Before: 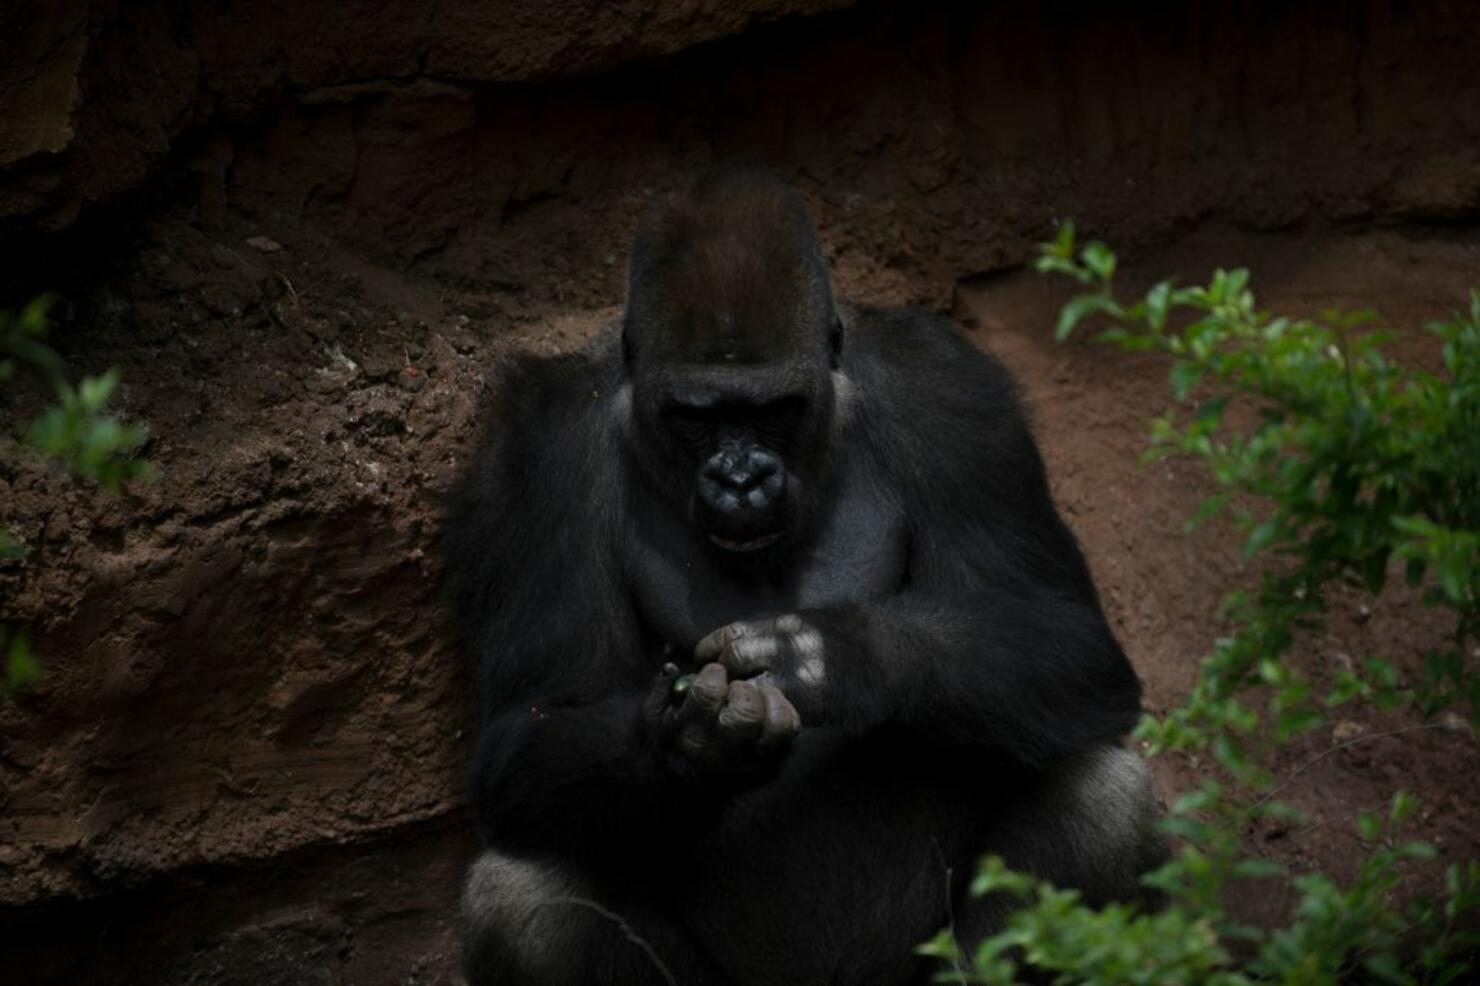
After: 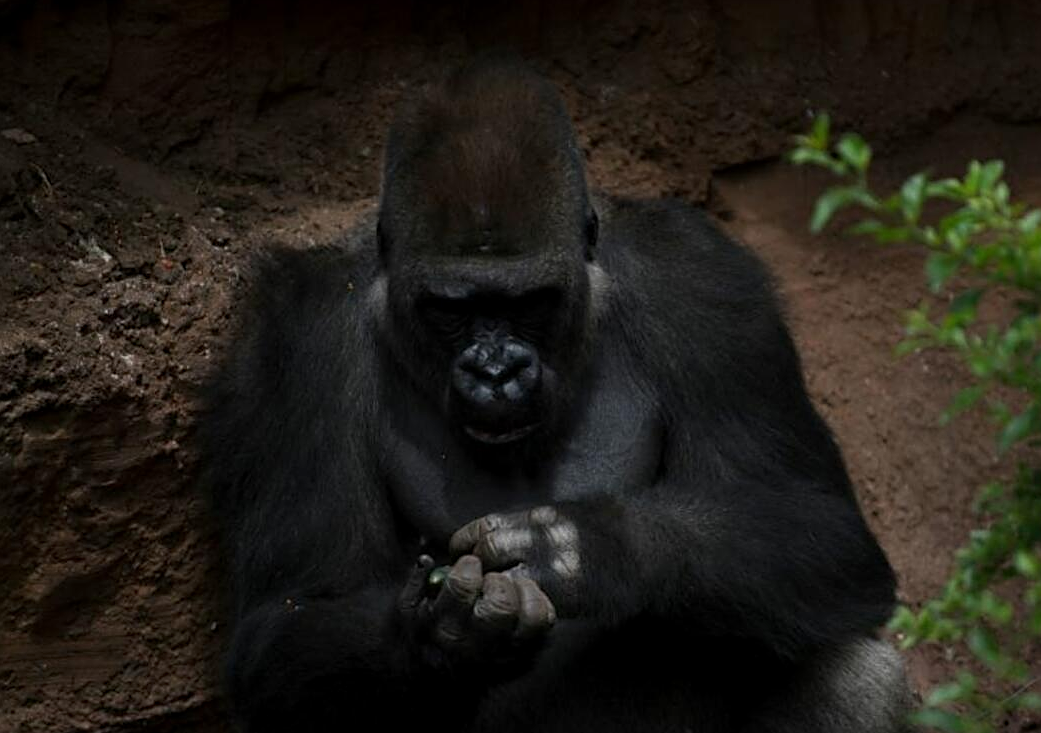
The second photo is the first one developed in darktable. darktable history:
sharpen: on, module defaults
local contrast: detail 109%
crop and rotate: left 16.604%, top 10.958%, right 13.015%, bottom 14.604%
